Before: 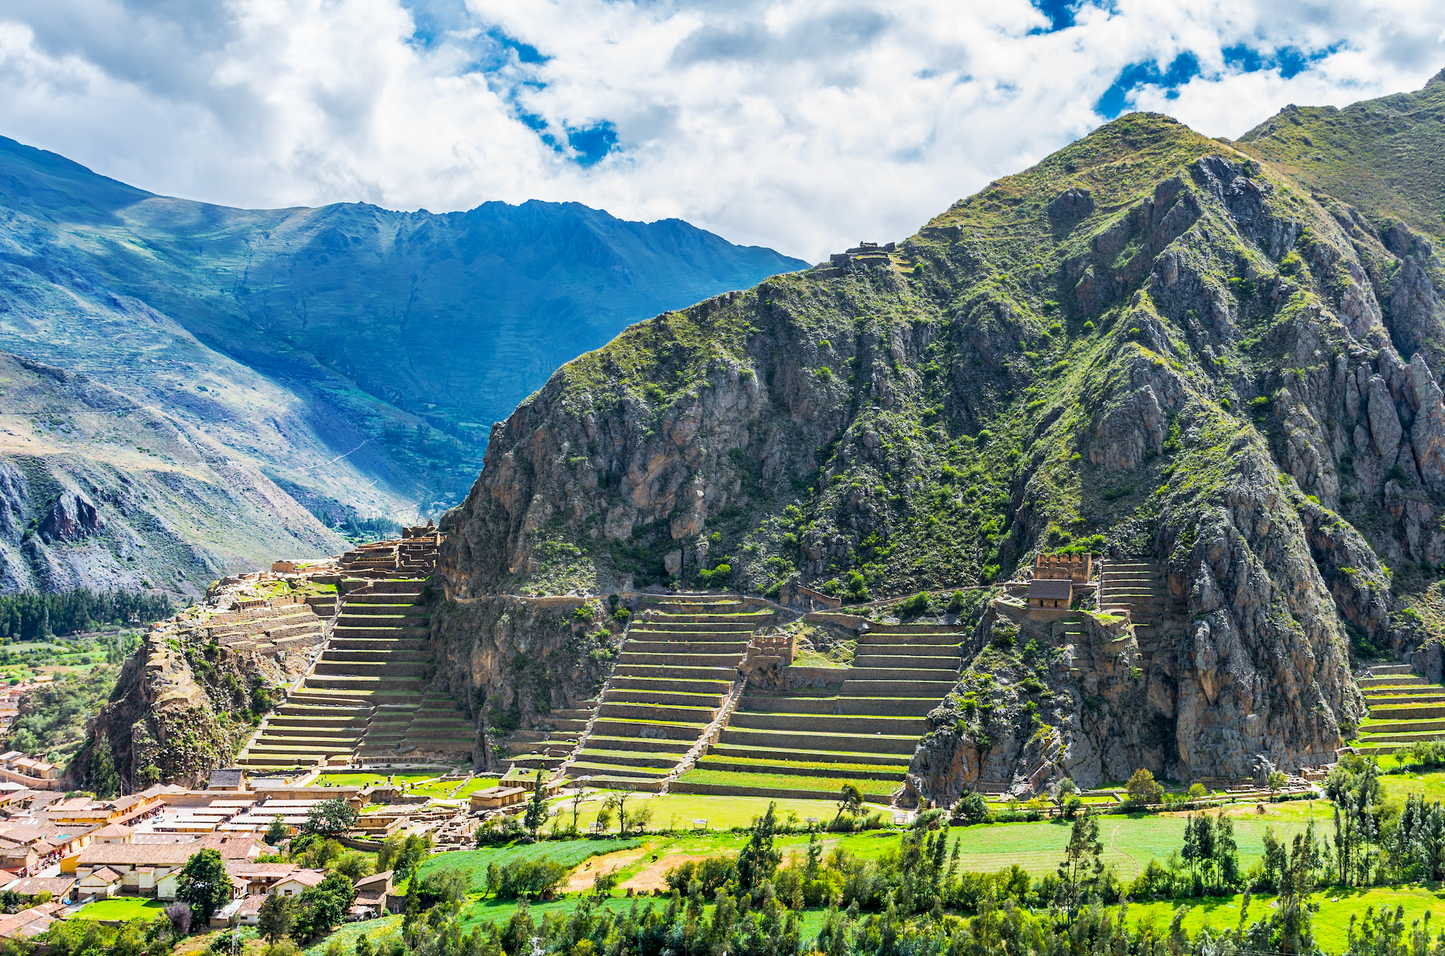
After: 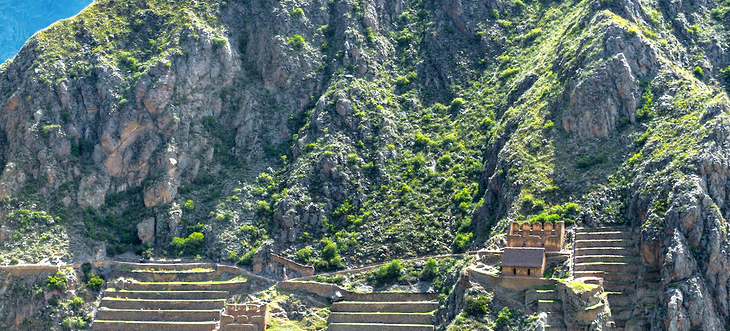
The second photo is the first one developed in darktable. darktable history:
base curve: curves: ch0 [(0, 0) (0.204, 0.334) (0.55, 0.733) (1, 1)], preserve colors none
crop: left 36.48%, top 34.807%, right 12.998%, bottom 30.49%
tone equalizer: -8 EV 0 EV, -7 EV -0.001 EV, -6 EV 0.003 EV, -5 EV -0.02 EV, -4 EV -0.142 EV, -3 EV -0.163 EV, -2 EV 0.249 EV, -1 EV 0.702 EV, +0 EV 0.485 EV, edges refinement/feathering 500, mask exposure compensation -1.57 EV, preserve details no
